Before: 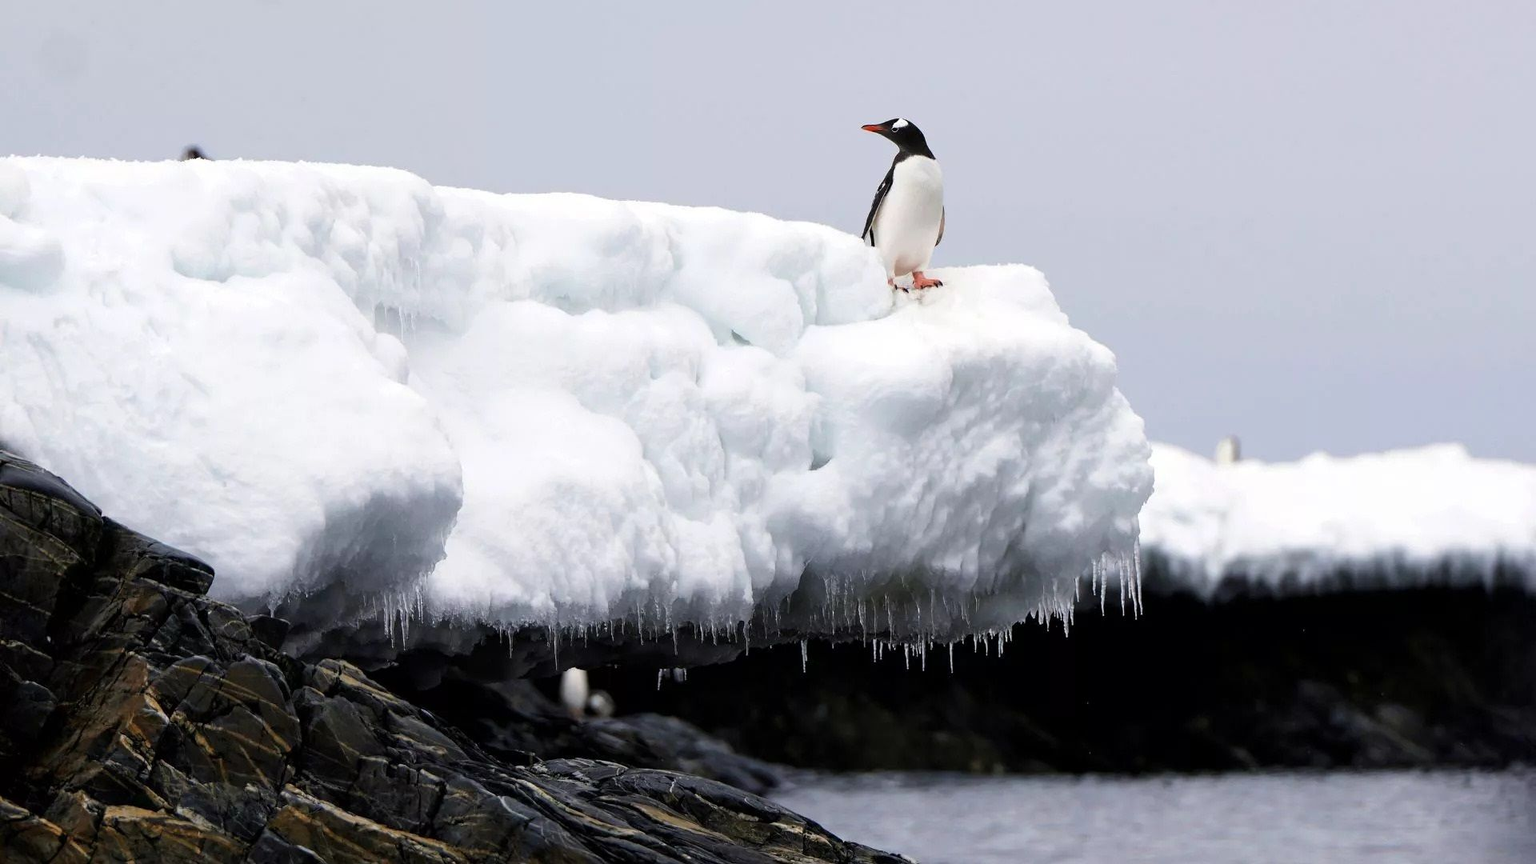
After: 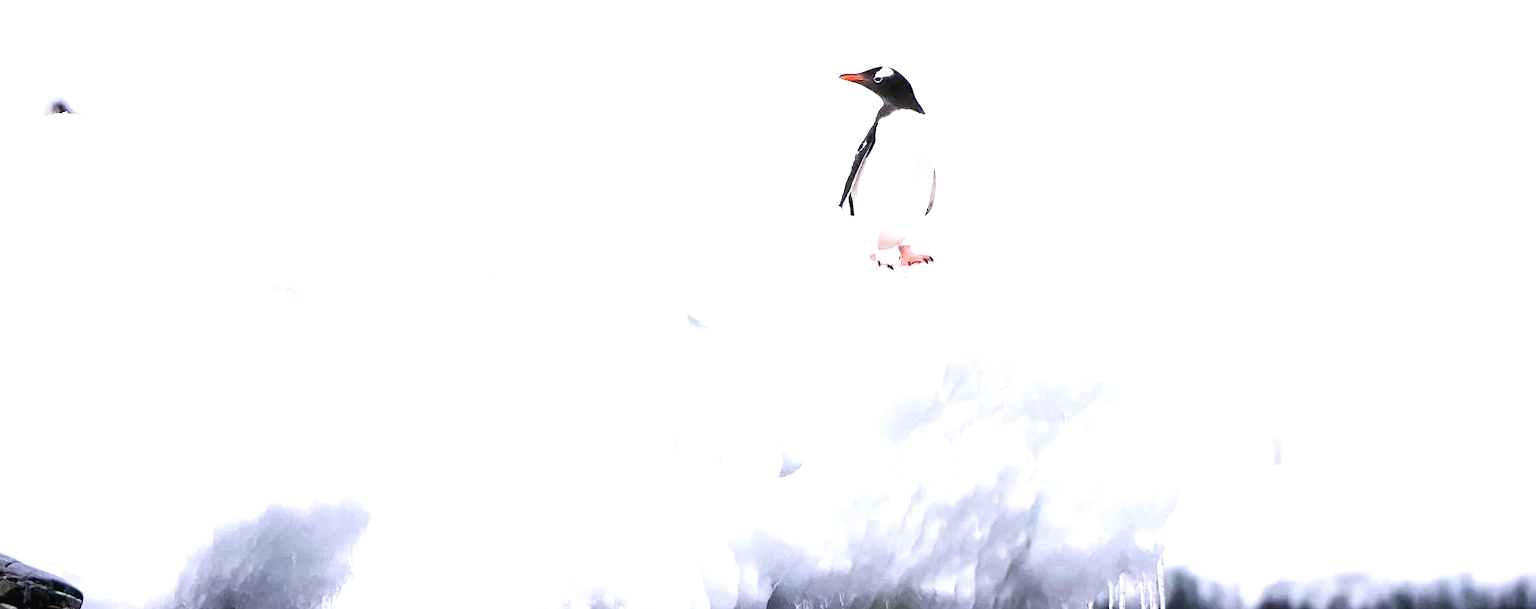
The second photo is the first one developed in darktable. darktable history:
exposure: black level correction 0, exposure 1.1 EV, compensate exposure bias true, compensate highlight preservation false
crop and rotate: left 9.345%, top 7.22%, right 4.982%, bottom 32.331%
white balance: red 1.004, blue 1.096
tone curve: curves: ch0 [(0, 0) (0.003, 0.019) (0.011, 0.022) (0.025, 0.025) (0.044, 0.04) (0.069, 0.069) (0.1, 0.108) (0.136, 0.152) (0.177, 0.199) (0.224, 0.26) (0.277, 0.321) (0.335, 0.392) (0.399, 0.472) (0.468, 0.547) (0.543, 0.624) (0.623, 0.713) (0.709, 0.786) (0.801, 0.865) (0.898, 0.939) (1, 1)], preserve colors none
